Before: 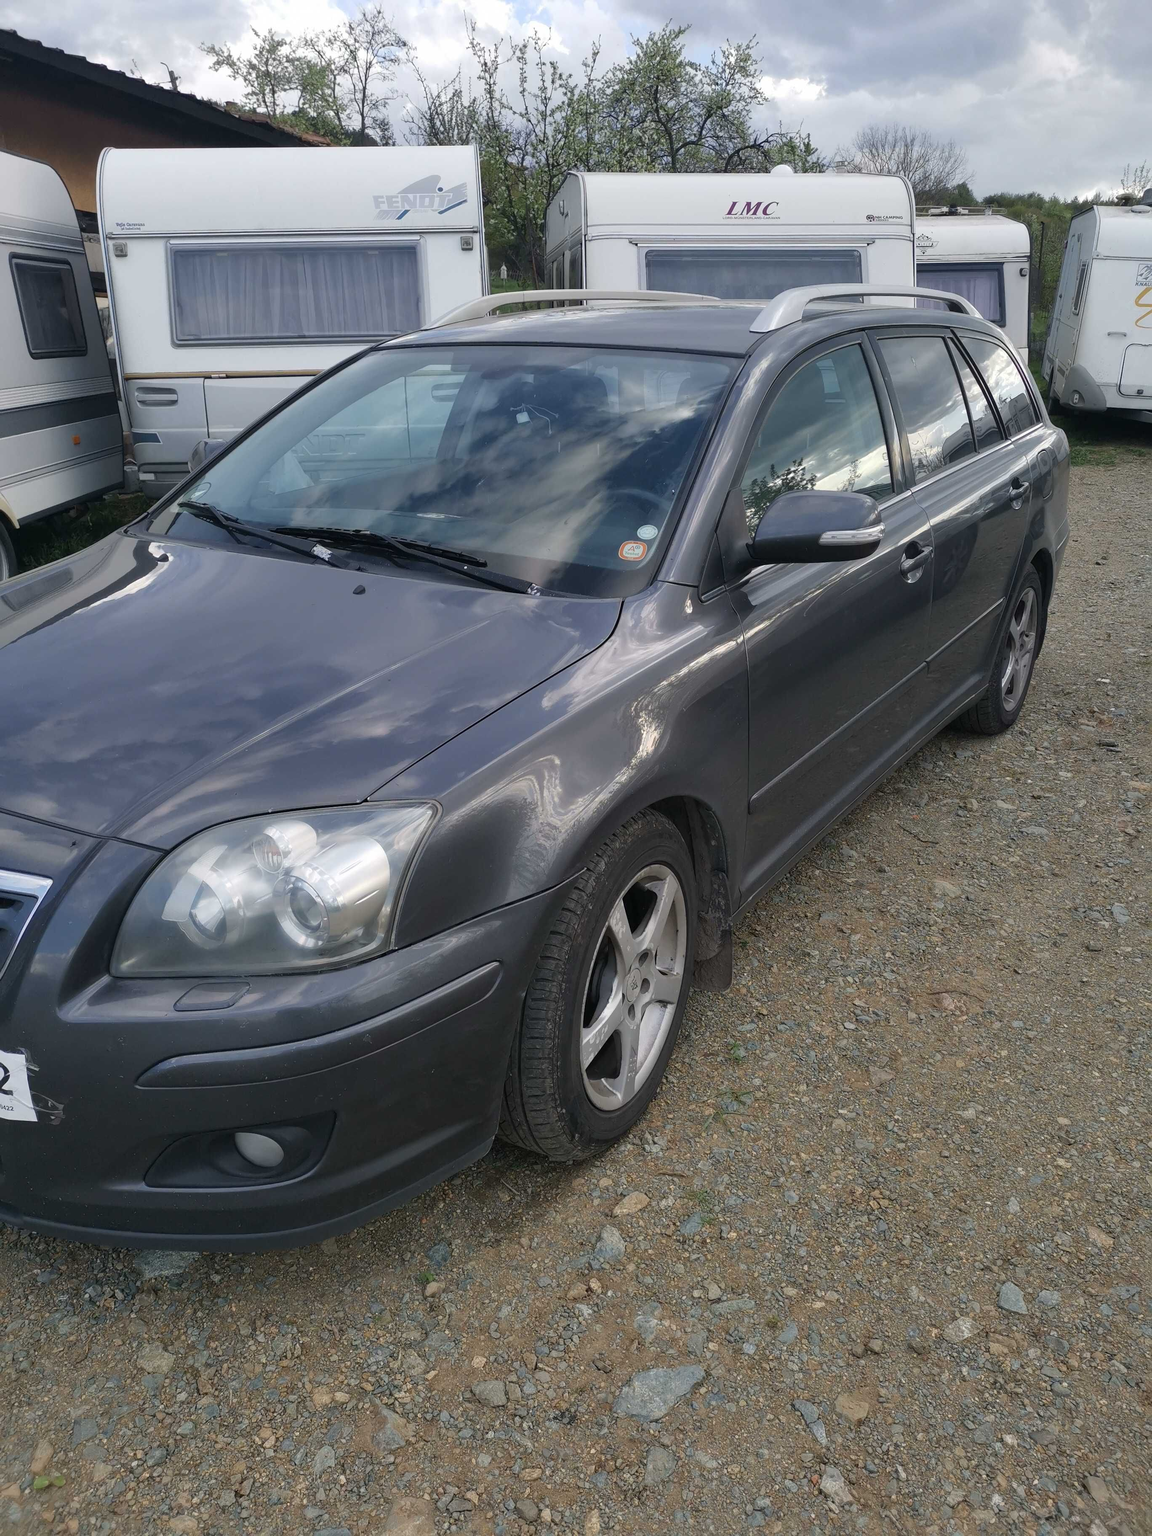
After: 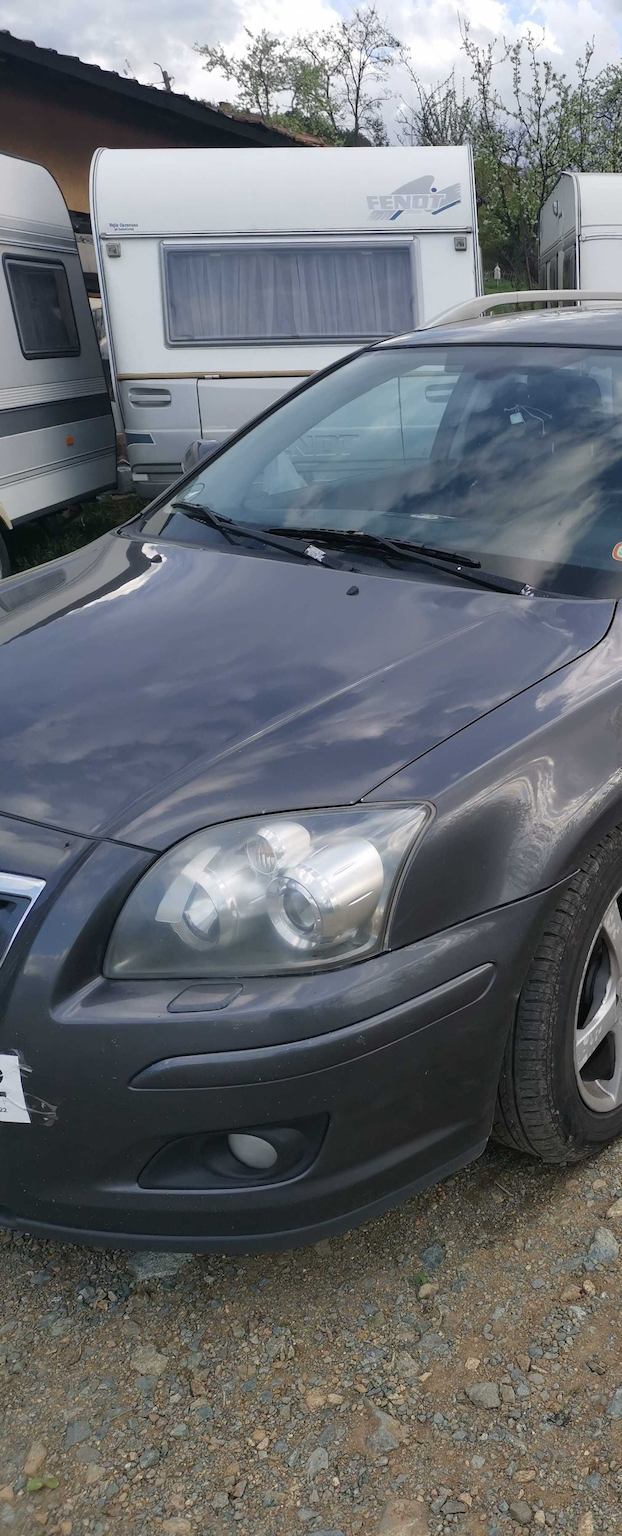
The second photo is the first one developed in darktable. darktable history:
crop: left 0.657%, right 45.314%, bottom 0.091%
sharpen: radius 5.277, amount 0.311, threshold 26.714
